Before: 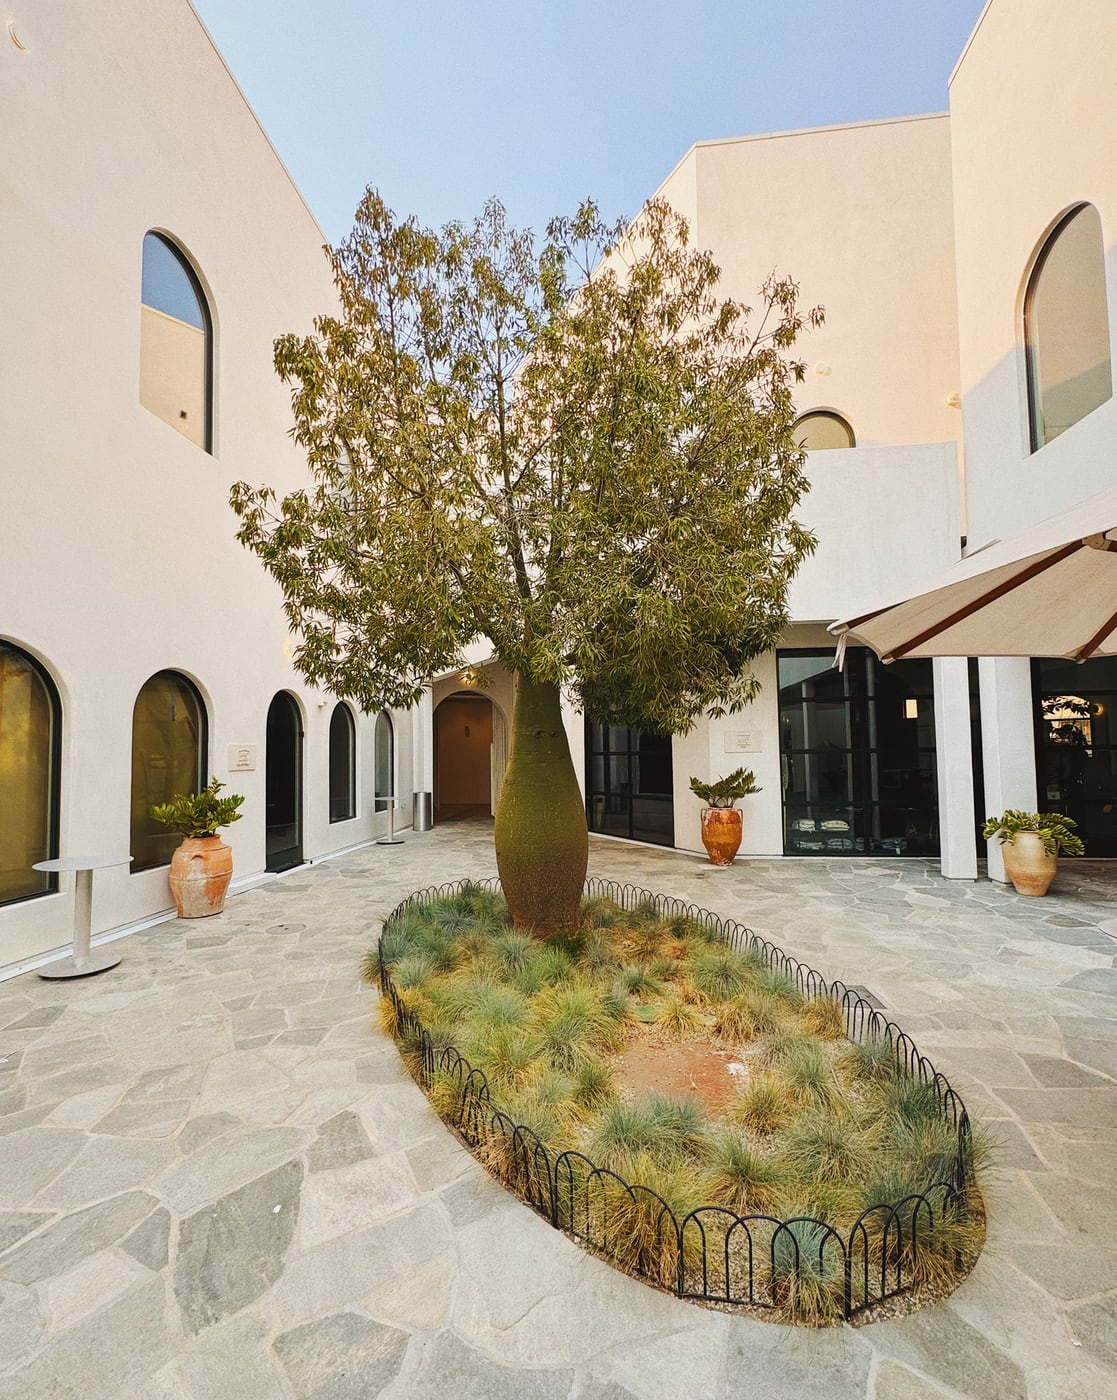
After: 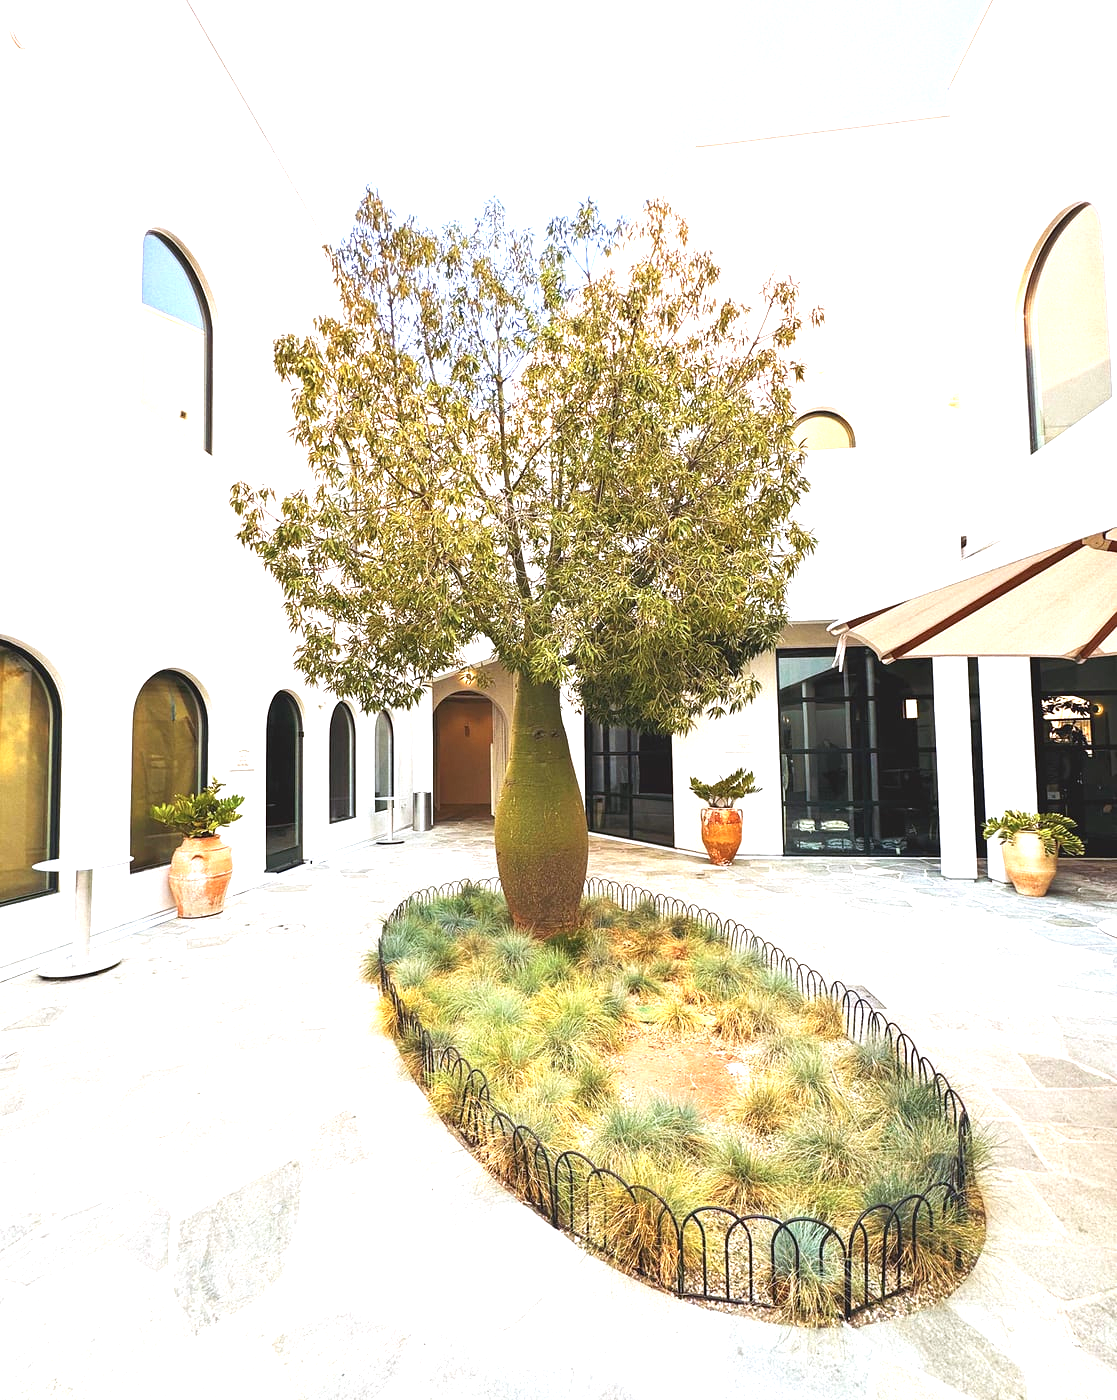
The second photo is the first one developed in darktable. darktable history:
color calibration: illuminant as shot in camera, x 0.358, y 0.373, temperature 4628.91 K
exposure: black level correction 0, exposure 1.3 EV, compensate highlight preservation false
